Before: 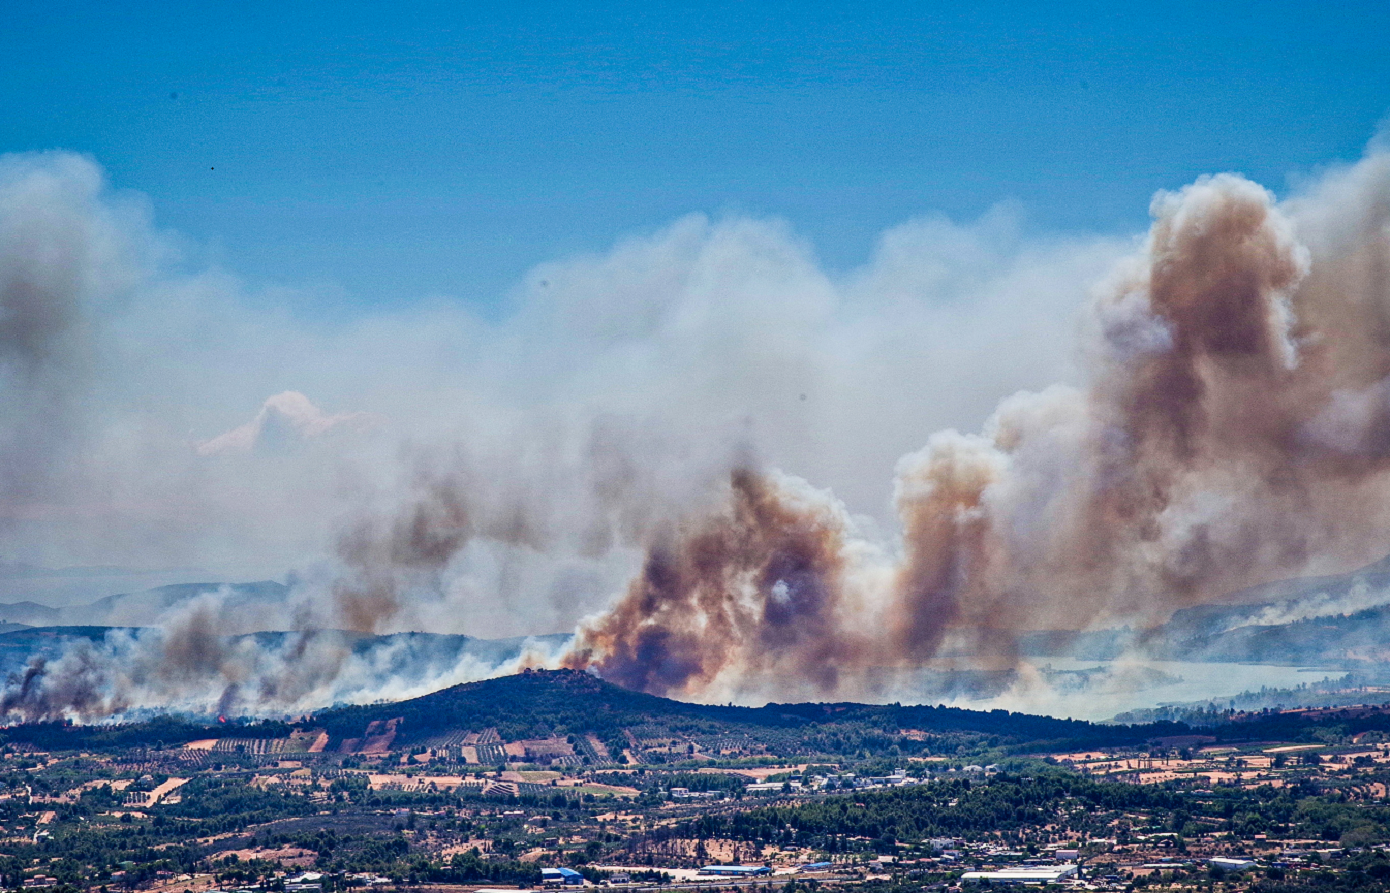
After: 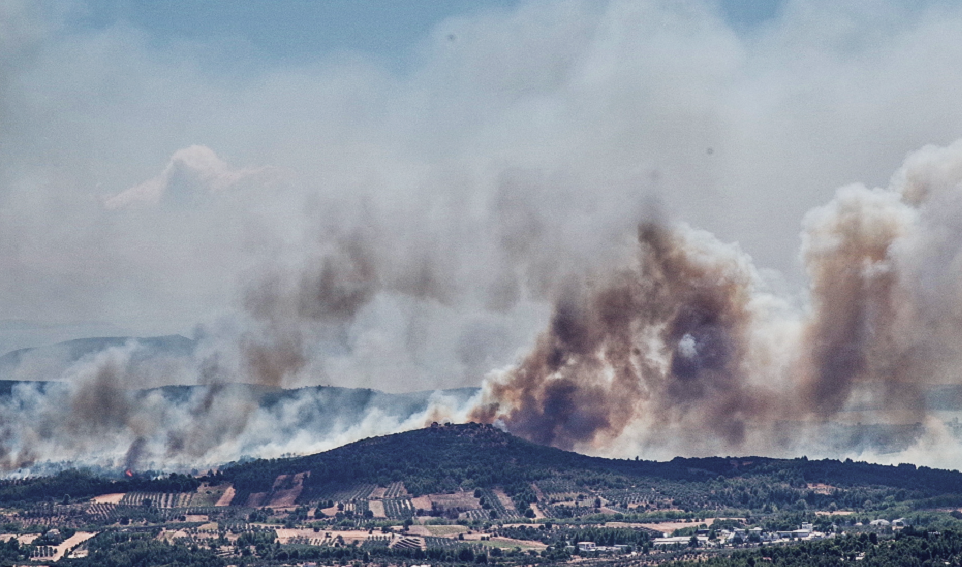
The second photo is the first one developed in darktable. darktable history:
crop: left 6.736%, top 27.645%, right 24.003%, bottom 8.853%
contrast brightness saturation: contrast -0.048, saturation -0.395
